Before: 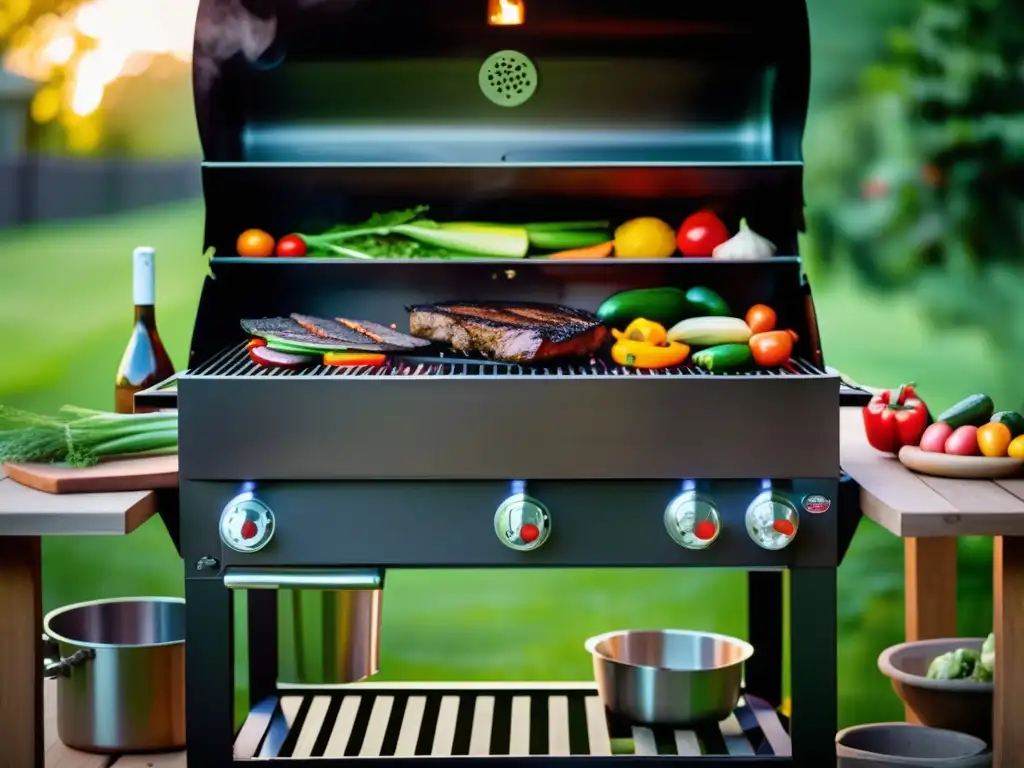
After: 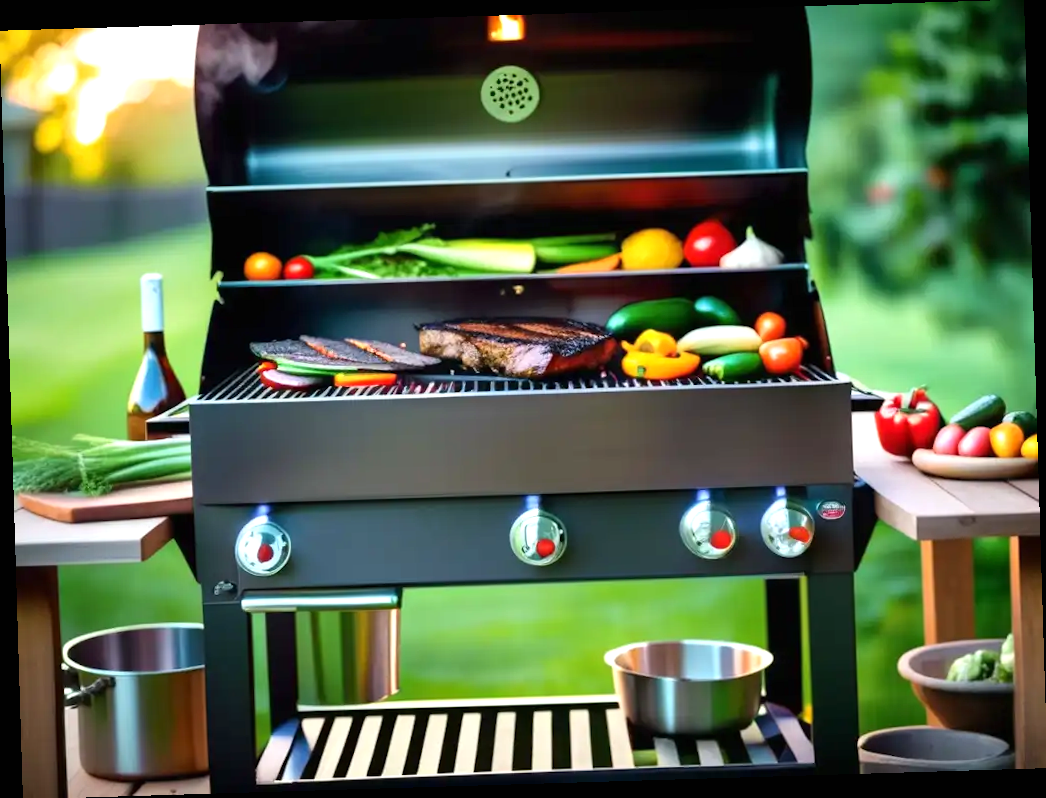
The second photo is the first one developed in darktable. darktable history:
exposure: black level correction 0, exposure 0.5 EV, compensate highlight preservation false
rotate and perspective: rotation -1.75°, automatic cropping off
